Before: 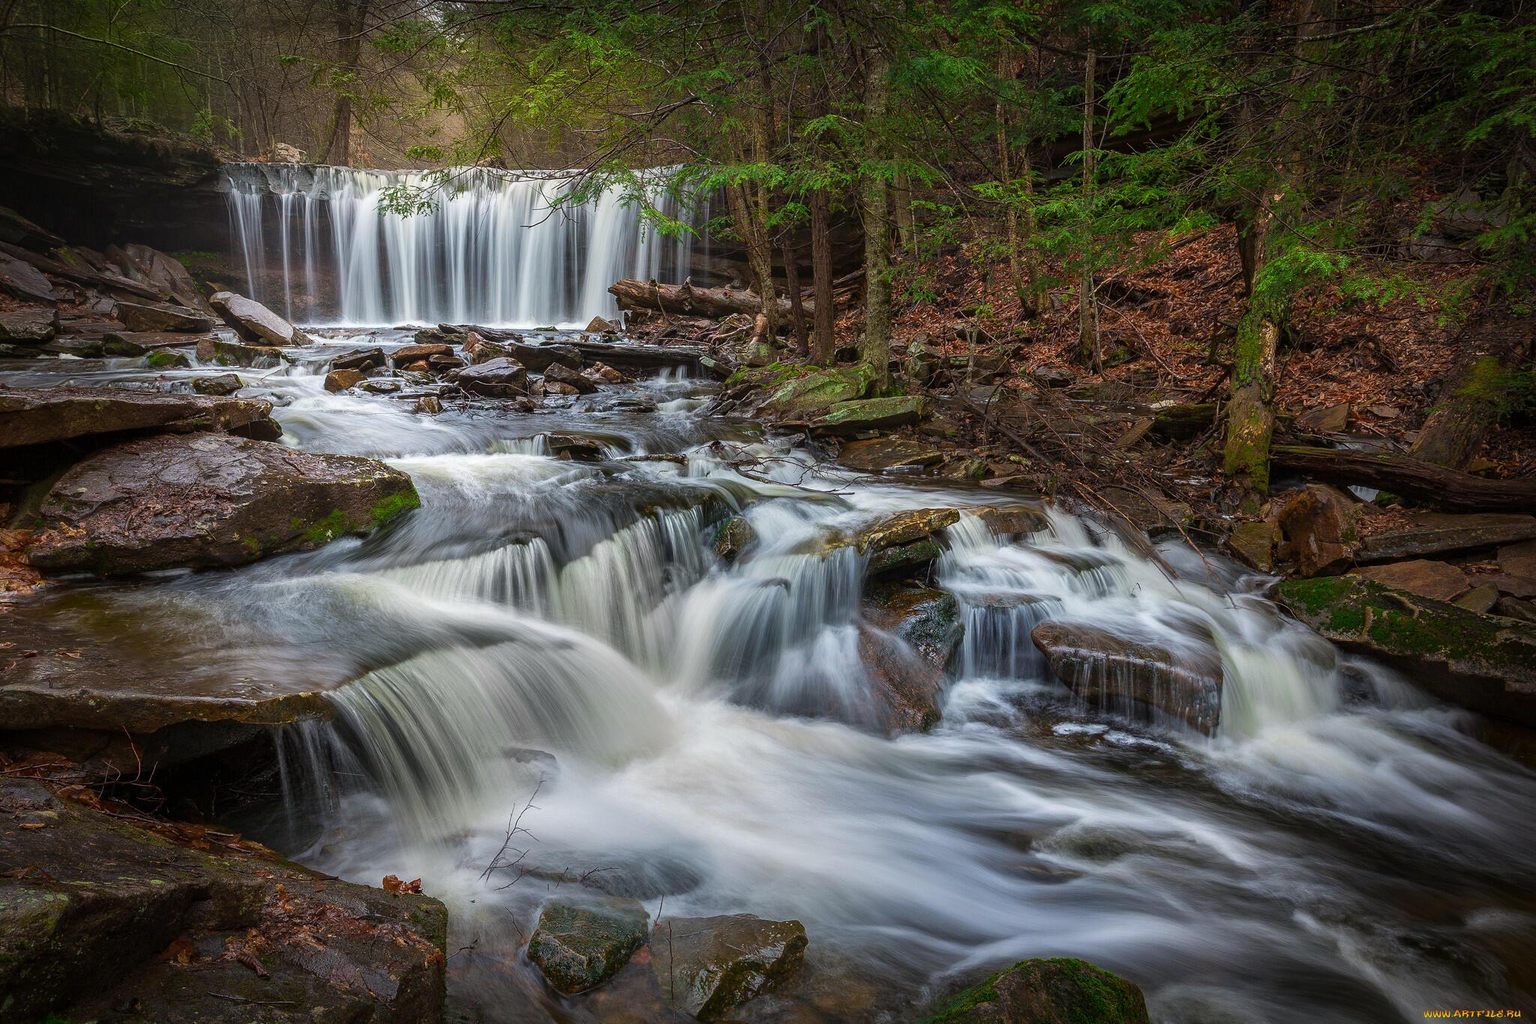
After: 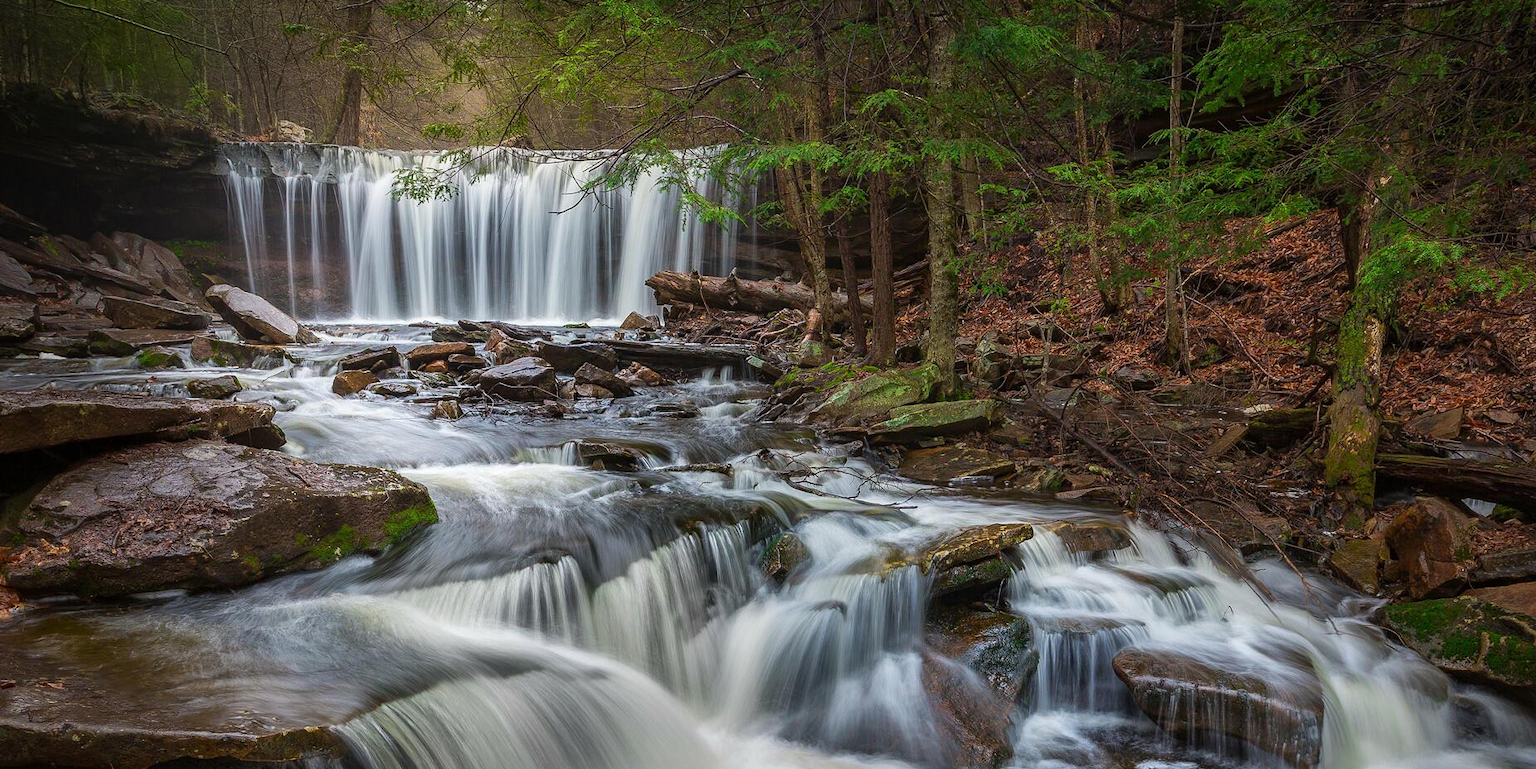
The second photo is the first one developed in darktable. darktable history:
crop: left 1.558%, top 3.37%, right 7.778%, bottom 28.427%
